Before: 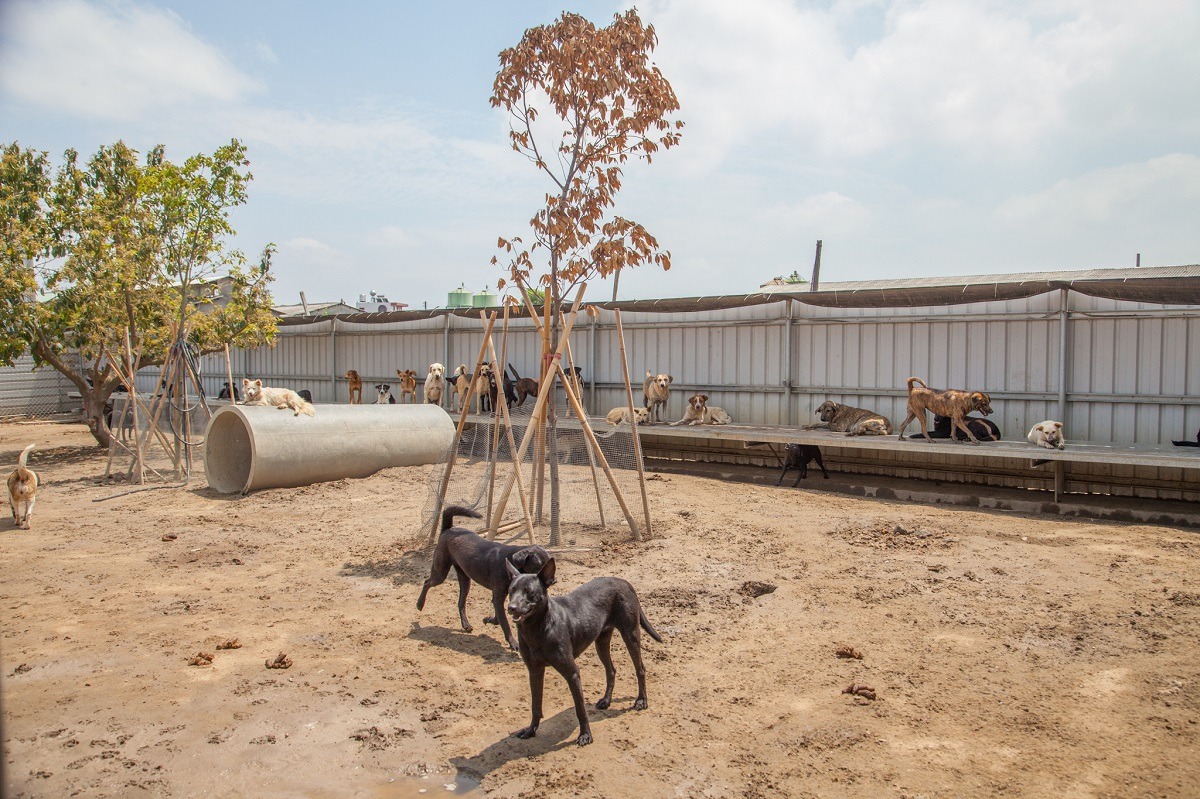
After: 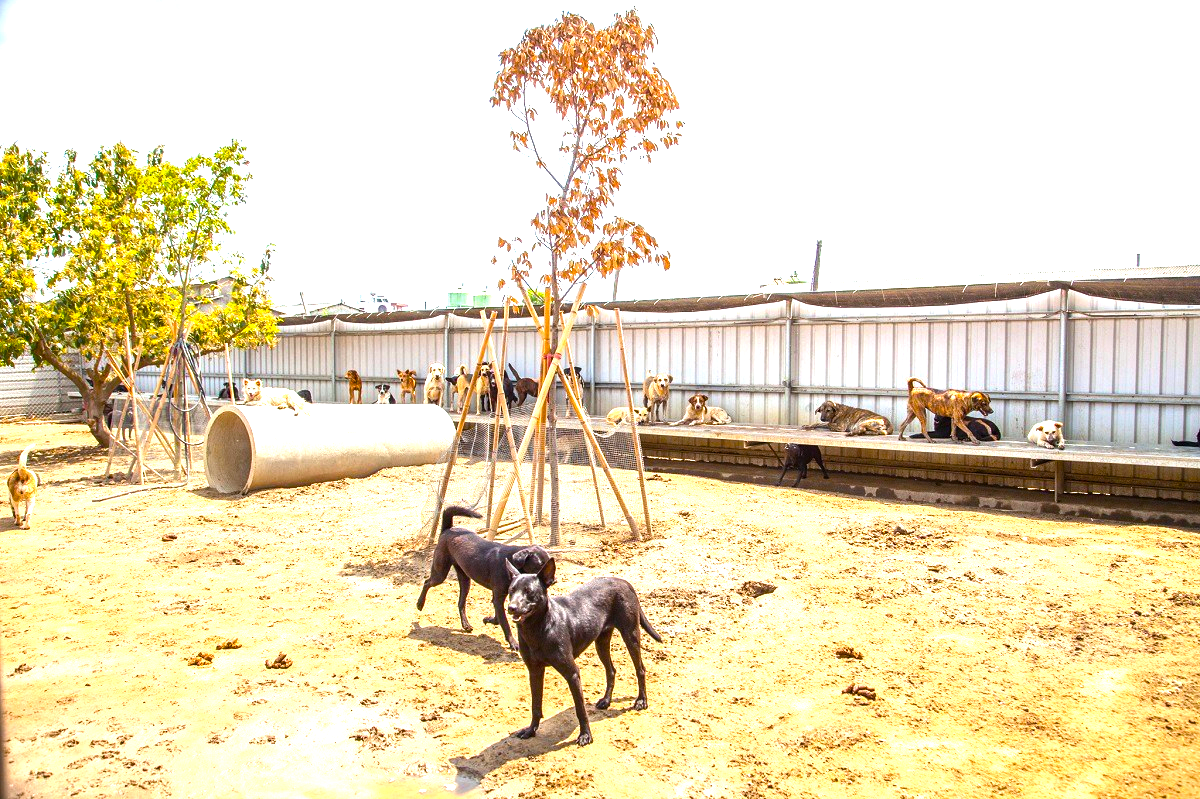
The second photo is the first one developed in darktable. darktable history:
exposure: black level correction 0, exposure 1.1 EV, compensate highlight preservation false
color balance rgb: linear chroma grading › global chroma 9%, perceptual saturation grading › global saturation 36%, perceptual saturation grading › shadows 35%, perceptual brilliance grading › global brilliance 15%, perceptual brilliance grading › shadows -35%, global vibrance 15%
white balance: red 0.982, blue 1.018
